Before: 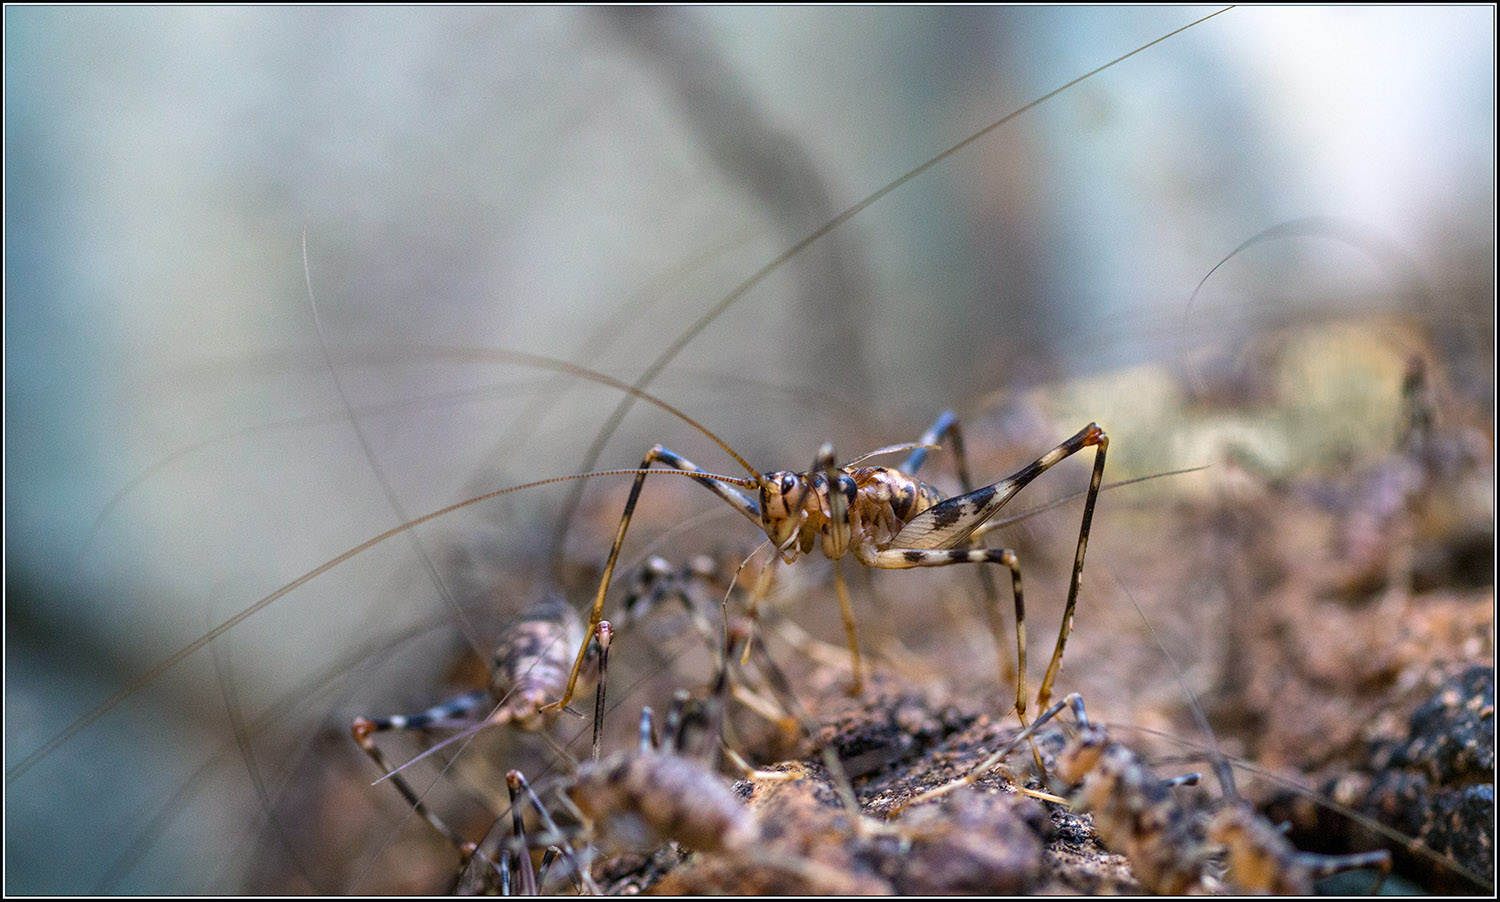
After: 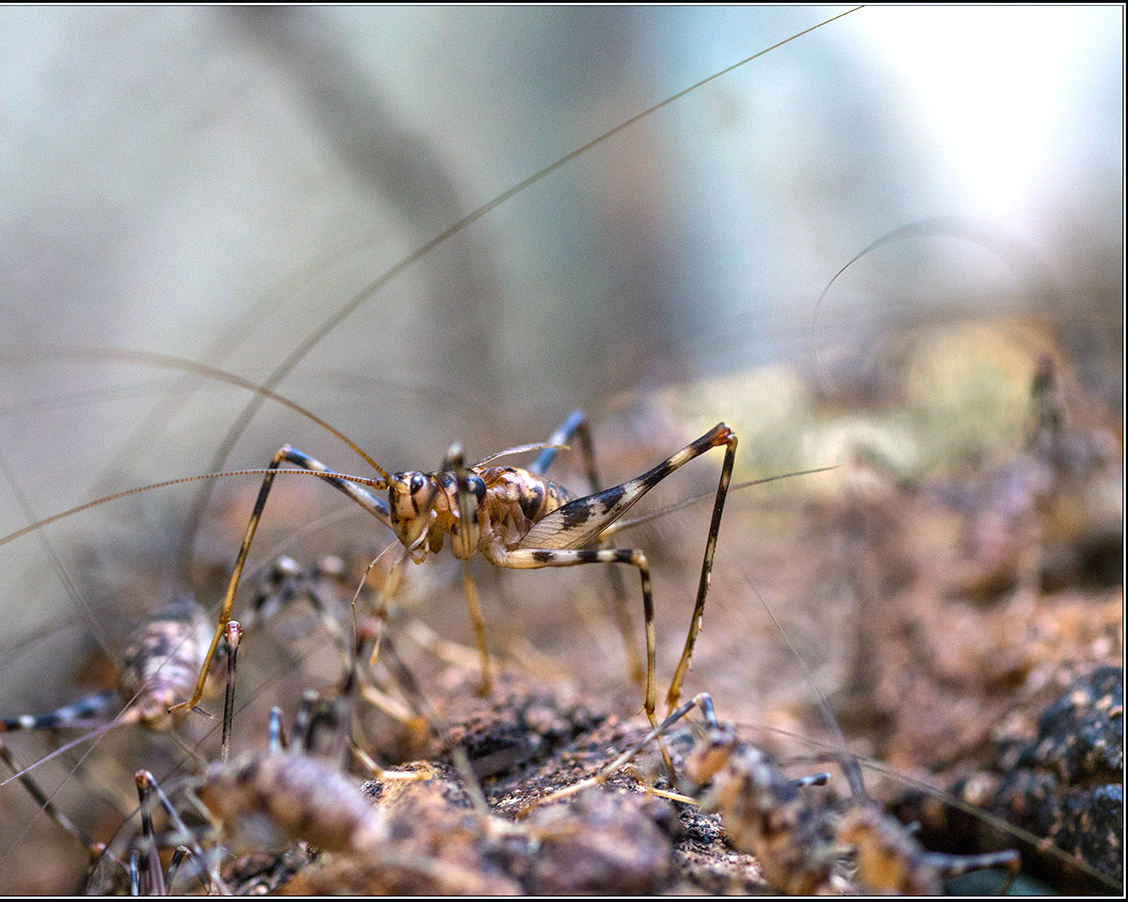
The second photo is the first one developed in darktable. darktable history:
crop and rotate: left 24.762%
exposure: black level correction 0, exposure 0.301 EV, compensate highlight preservation false
tone equalizer: -7 EV 0.12 EV, mask exposure compensation -0.498 EV
